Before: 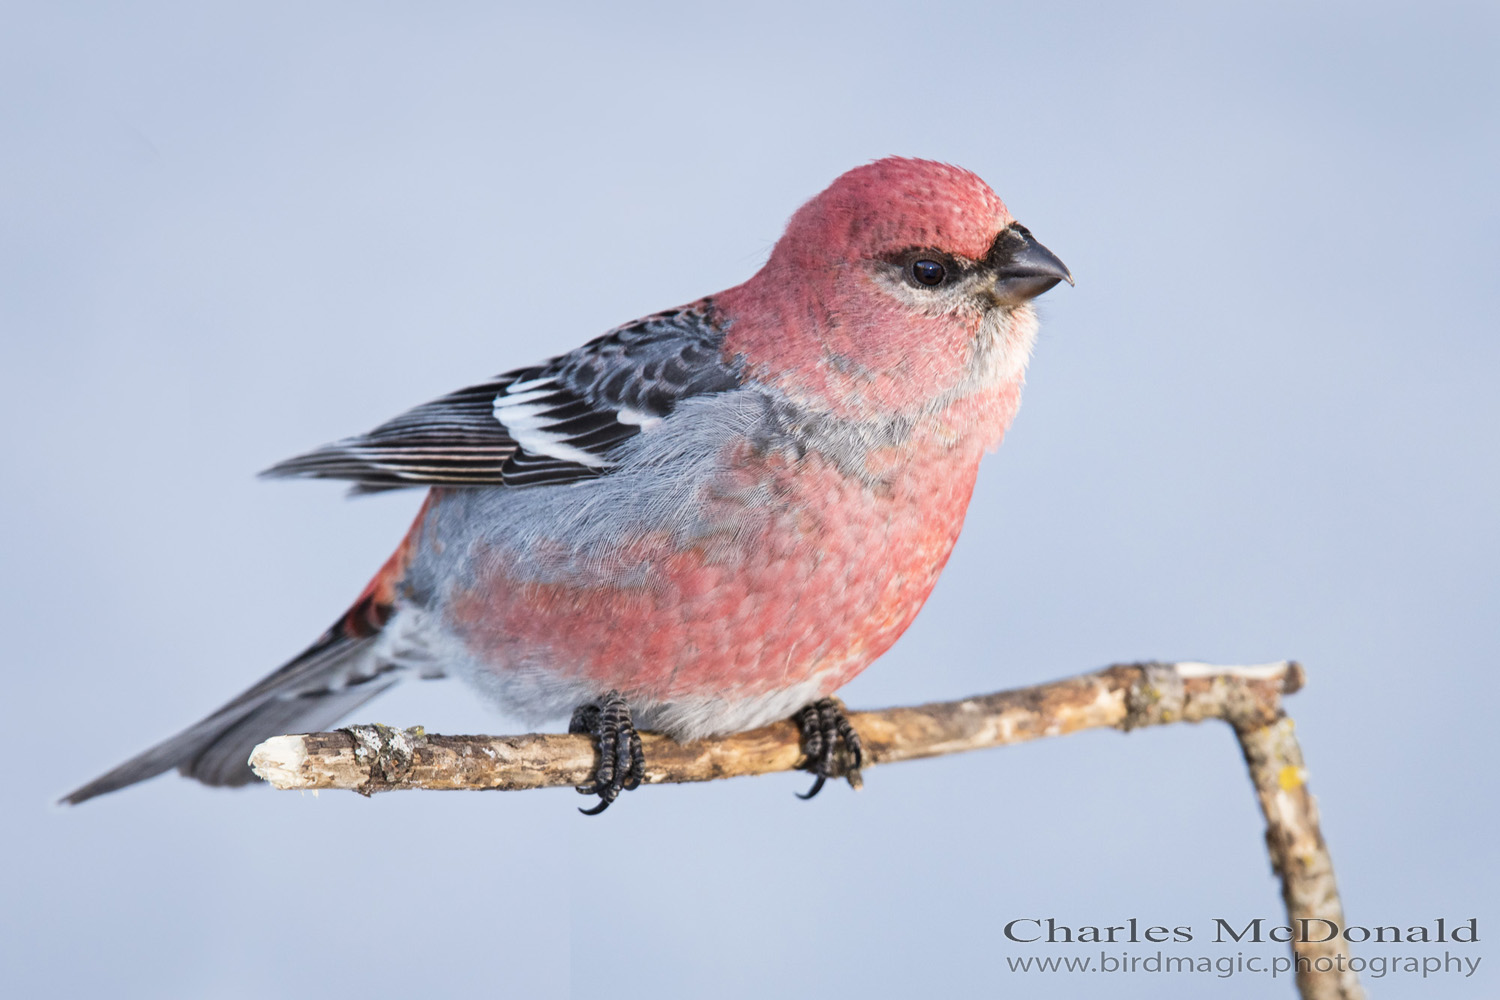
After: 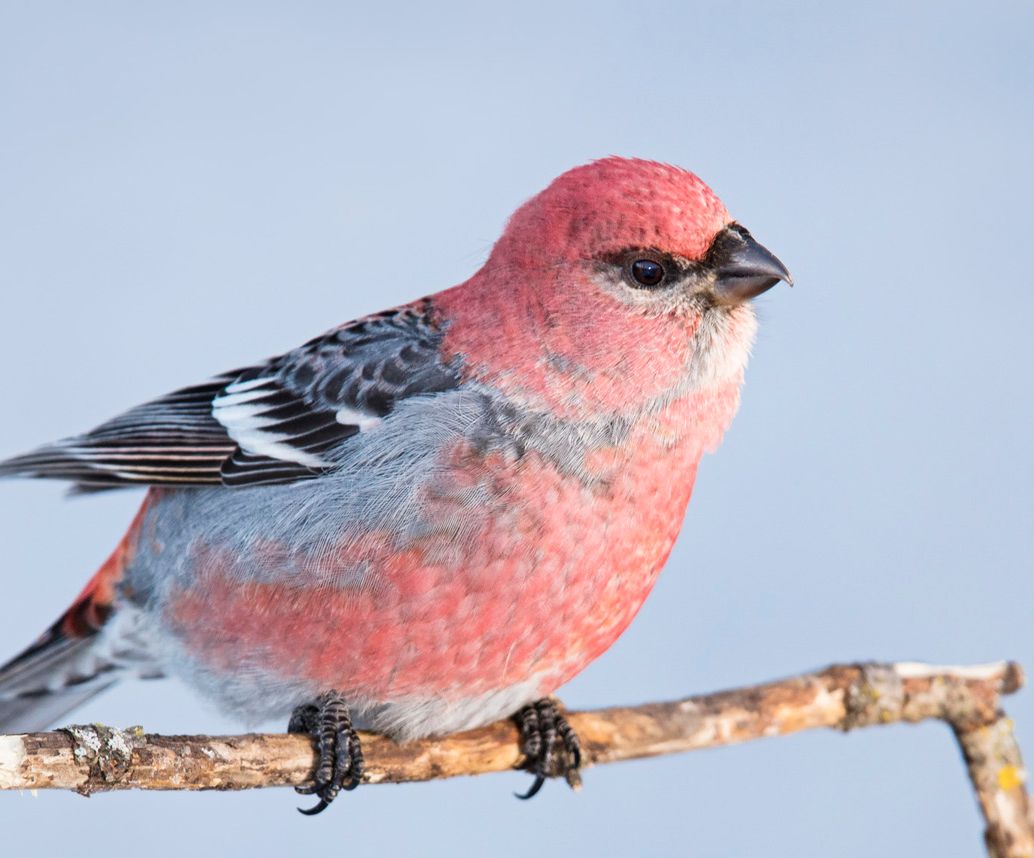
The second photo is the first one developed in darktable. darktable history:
crop: left 18.762%, right 12.253%, bottom 14.166%
